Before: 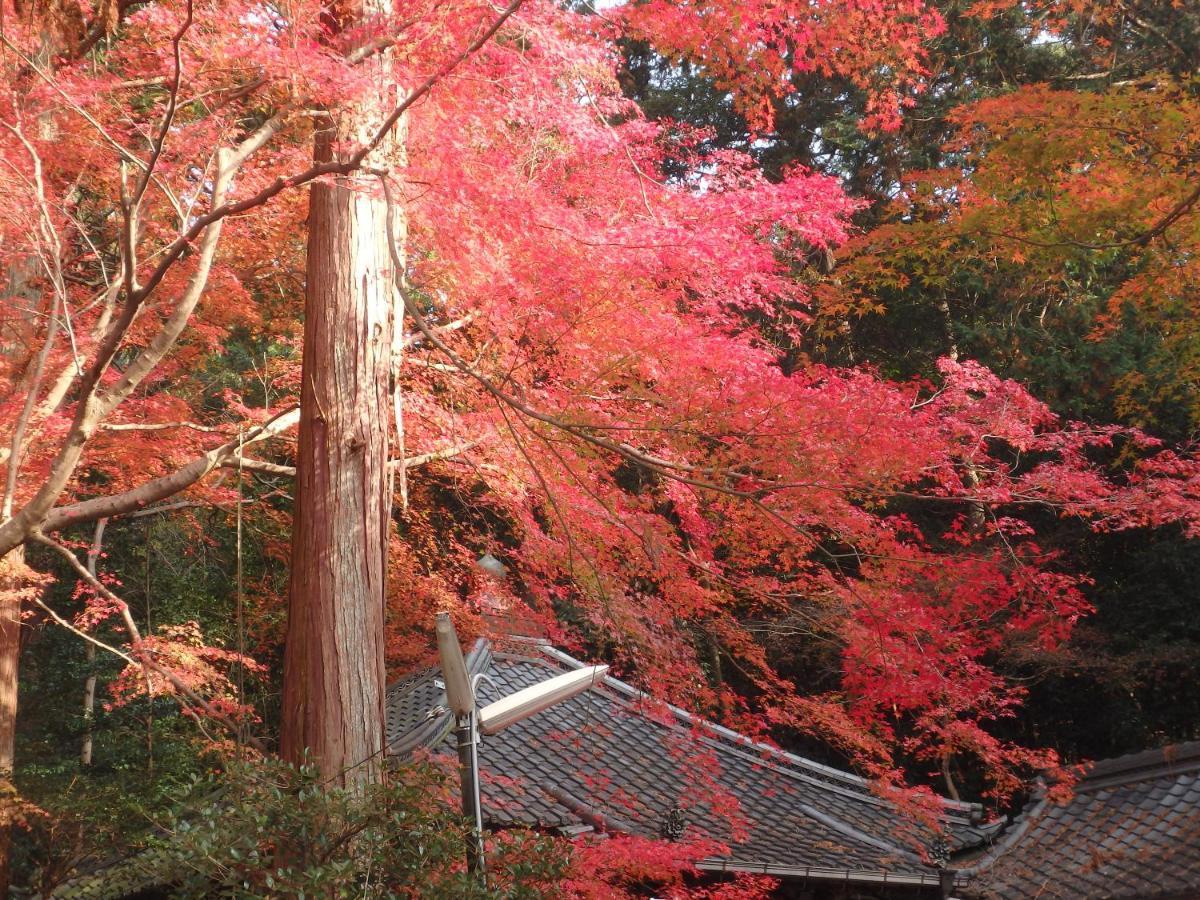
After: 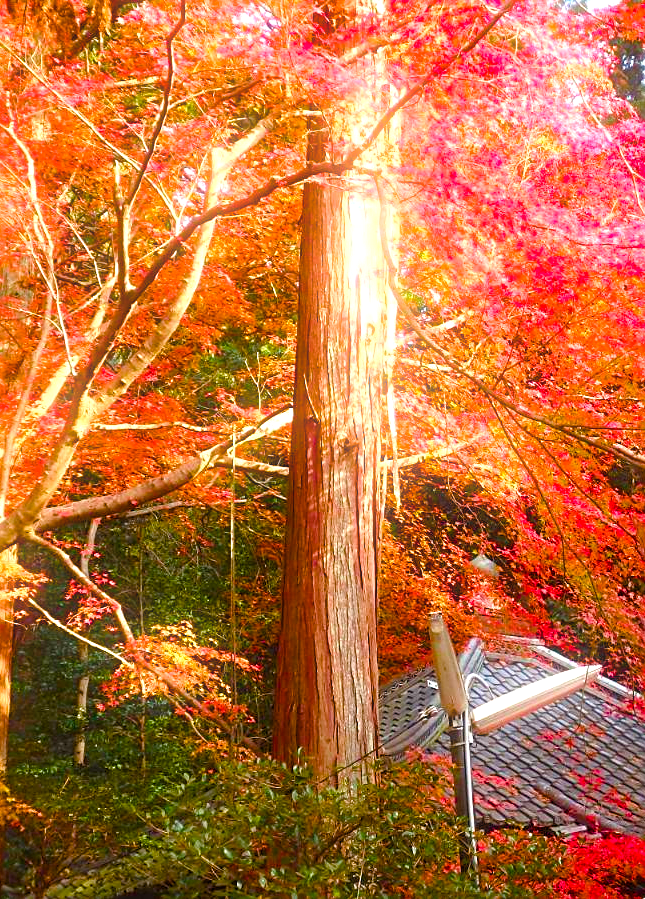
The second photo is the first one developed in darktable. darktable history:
bloom: size 5%, threshold 95%, strength 15%
color balance rgb: linear chroma grading › global chroma 25%, perceptual saturation grading › global saturation 45%, perceptual saturation grading › highlights -50%, perceptual saturation grading › shadows 30%, perceptual brilliance grading › global brilliance 18%, global vibrance 40%
sharpen: on, module defaults
crop: left 0.587%, right 45.588%, bottom 0.086%
